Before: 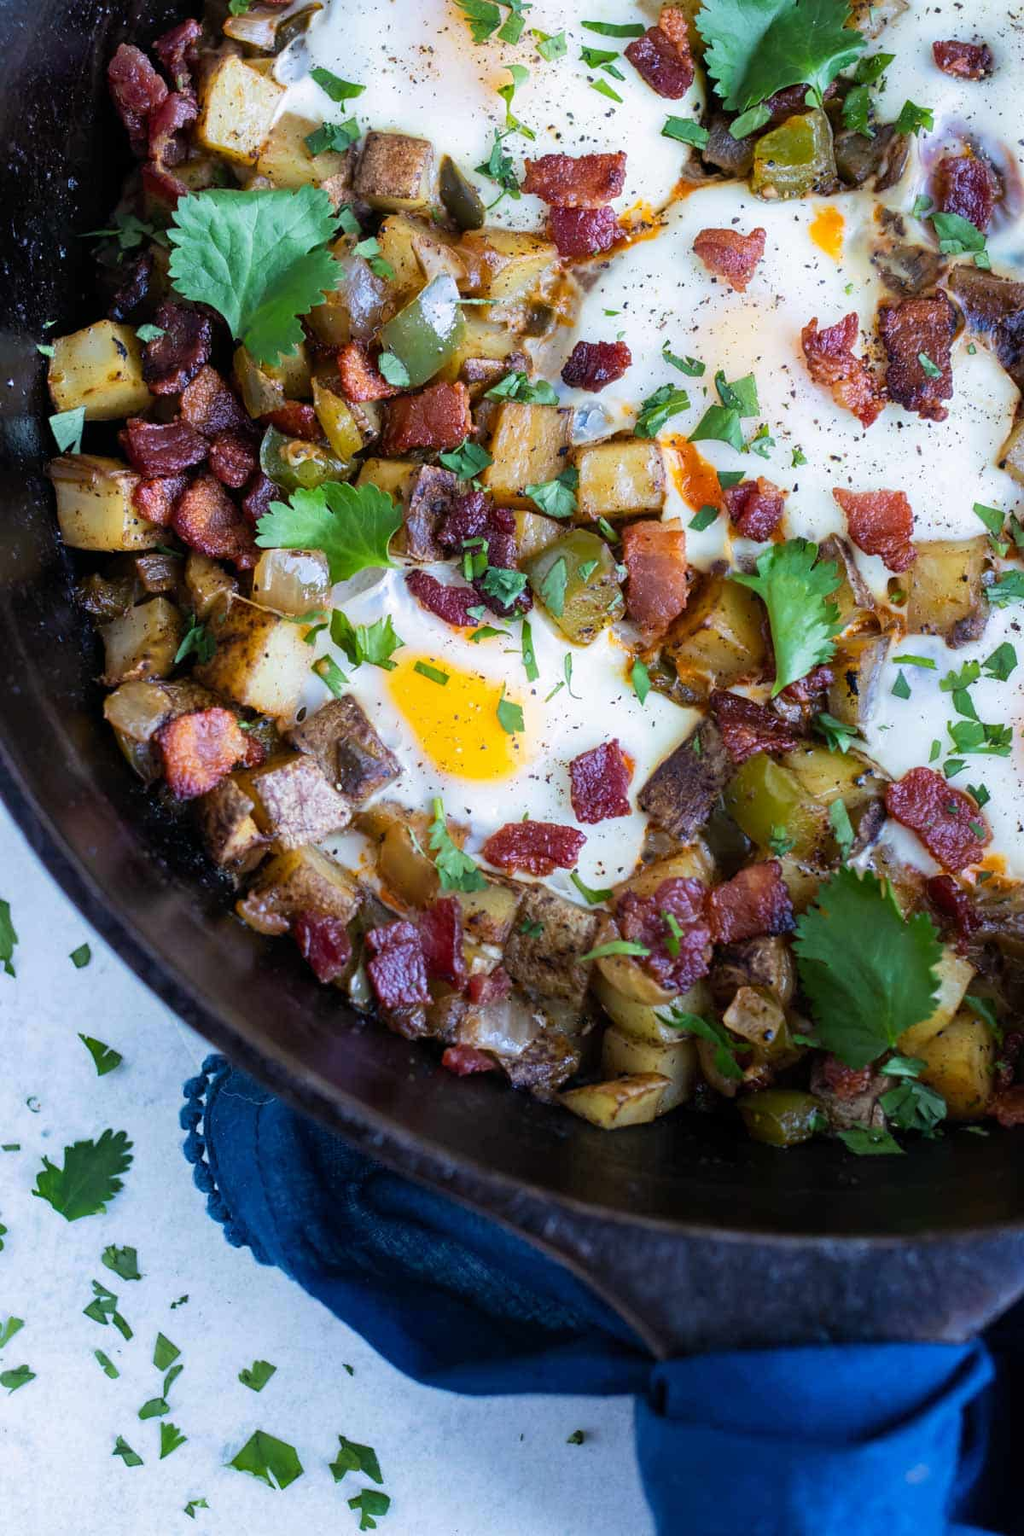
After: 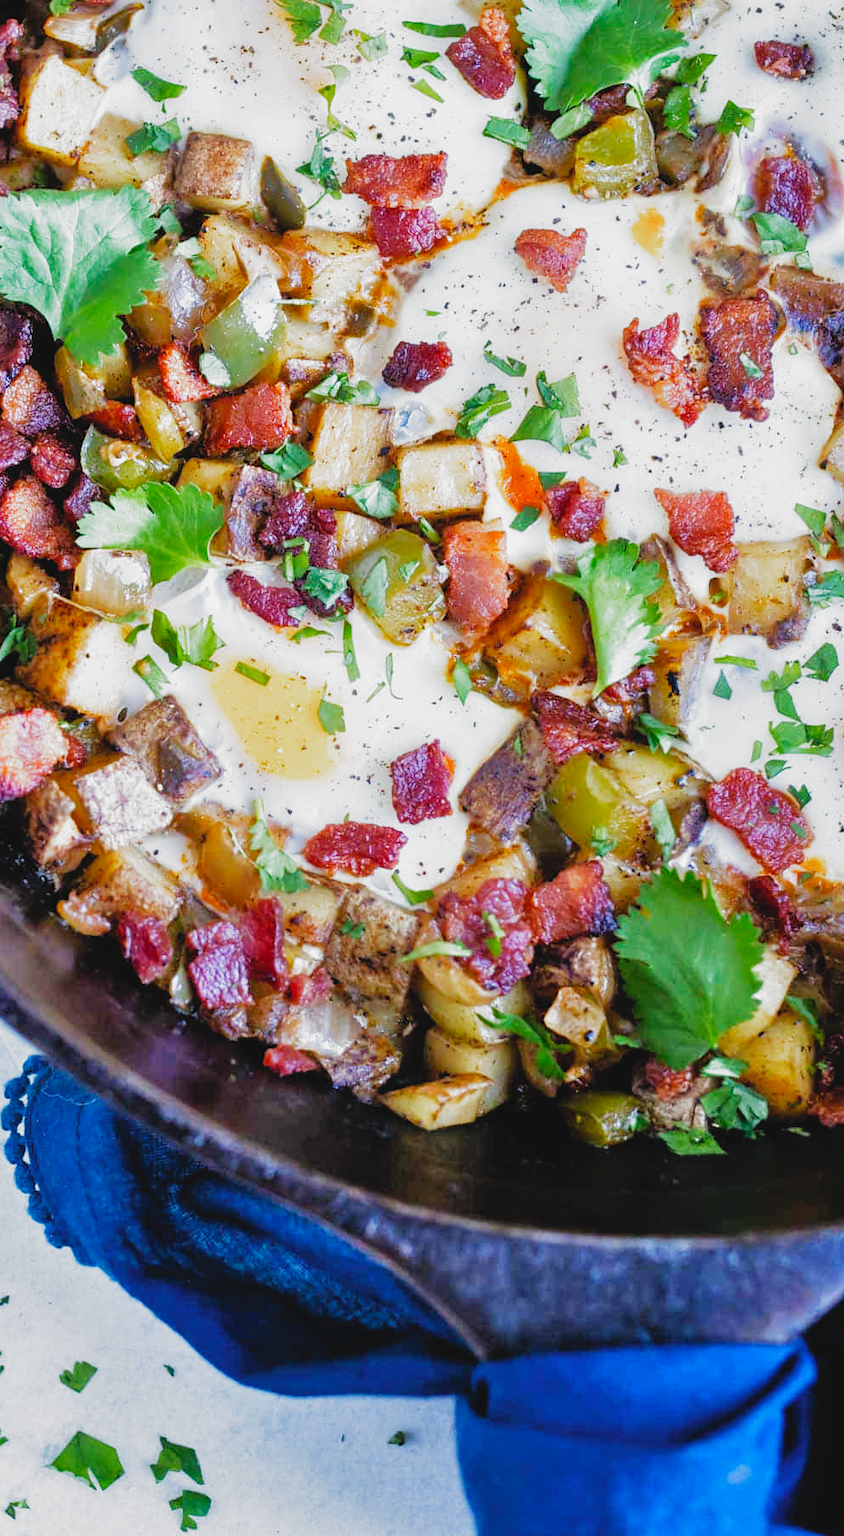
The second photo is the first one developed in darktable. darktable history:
tone equalizer: -8 EV 2 EV, -7 EV 2 EV, -6 EV 2 EV, -5 EV 2 EV, -4 EV 2 EV, -3 EV 1.5 EV, -2 EV 1 EV, -1 EV 0.5 EV
contrast brightness saturation: contrast -0.1, saturation -0.1
filmic rgb: black relative exposure -6.43 EV, white relative exposure 2.43 EV, threshold 3 EV, hardness 5.27, latitude 0.1%, contrast 1.425, highlights saturation mix 2%, preserve chrominance no, color science v5 (2021), contrast in shadows safe, contrast in highlights safe, enable highlight reconstruction true
crop: left 17.582%, bottom 0.031%
